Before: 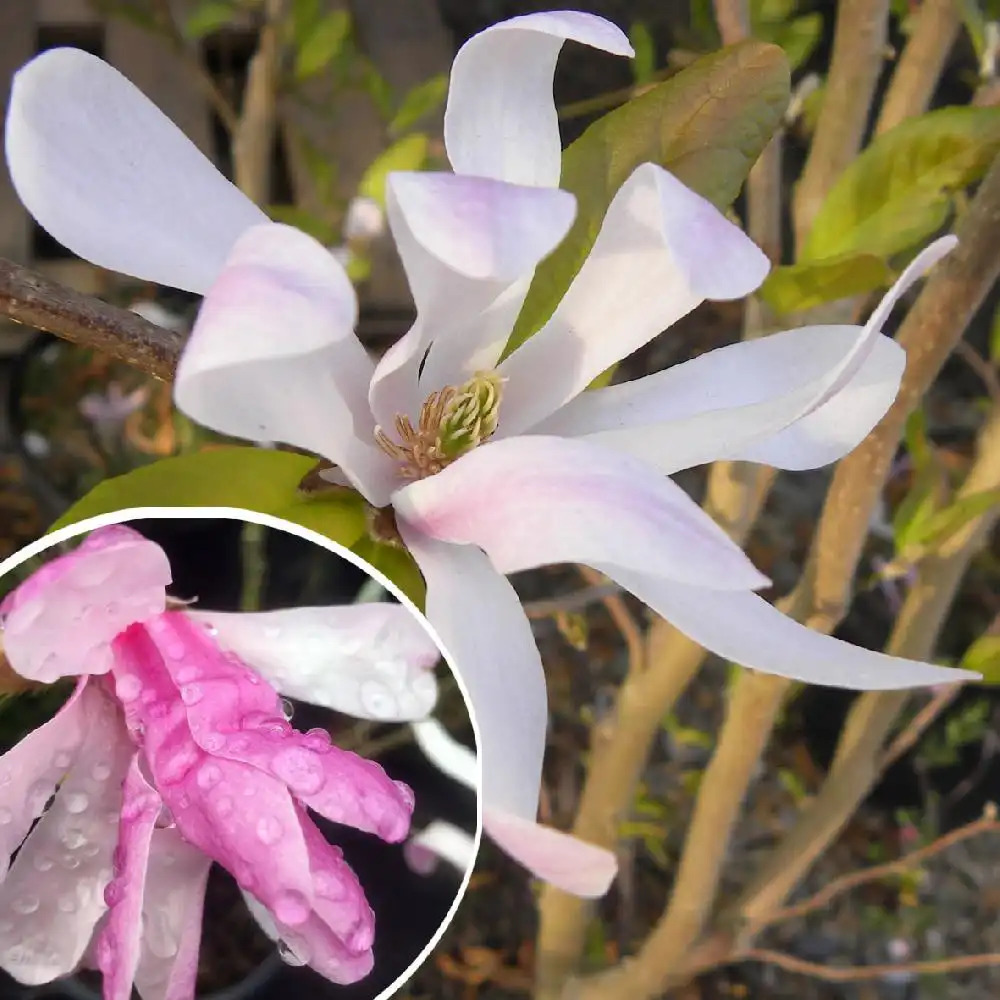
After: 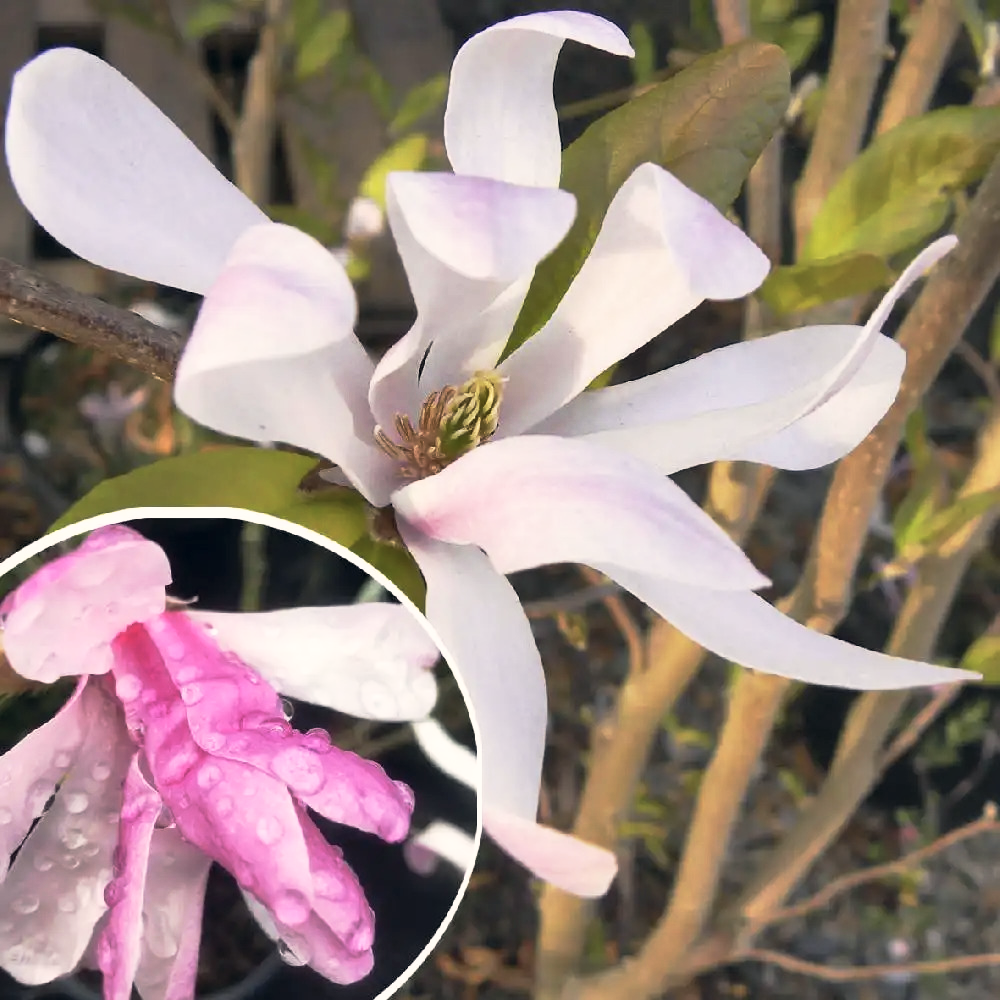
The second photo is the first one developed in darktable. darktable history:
exposure: compensate highlight preservation false
contrast brightness saturation: contrast 0.051, brightness 0.062, saturation 0.014
base curve: curves: ch0 [(0, 0) (0.257, 0.25) (0.482, 0.586) (0.757, 0.871) (1, 1)], preserve colors none
shadows and highlights: low approximation 0.01, soften with gaussian
color correction: highlights a* 2.88, highlights b* 4.99, shadows a* -2.57, shadows b* -4.83, saturation 0.792
